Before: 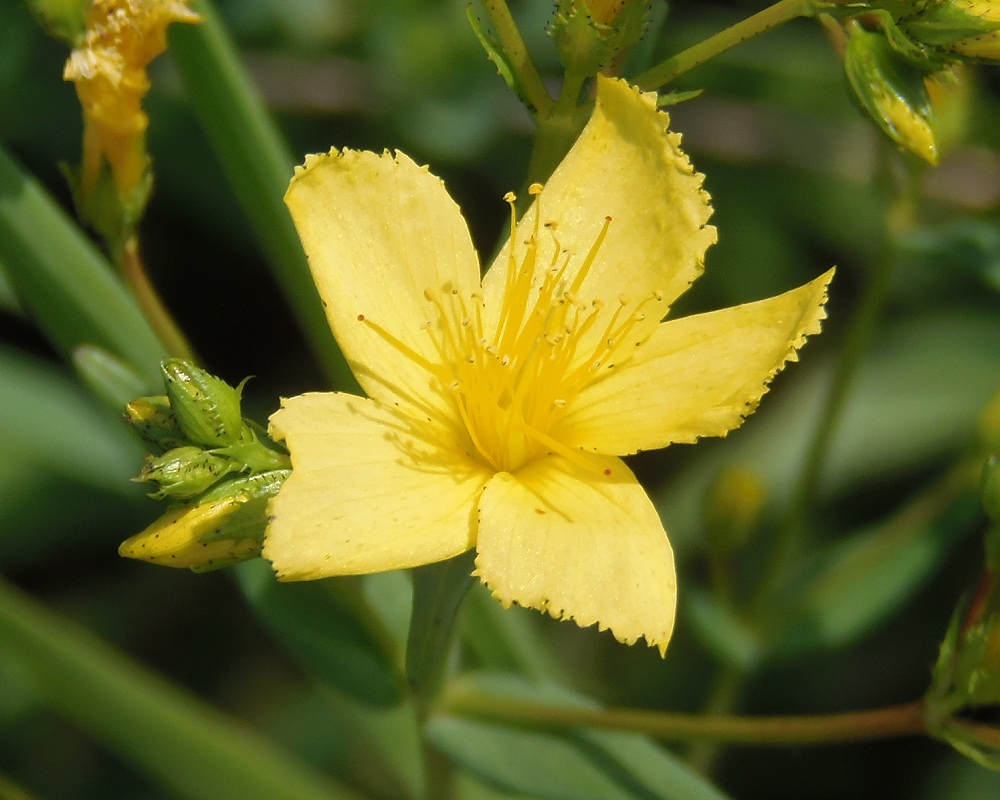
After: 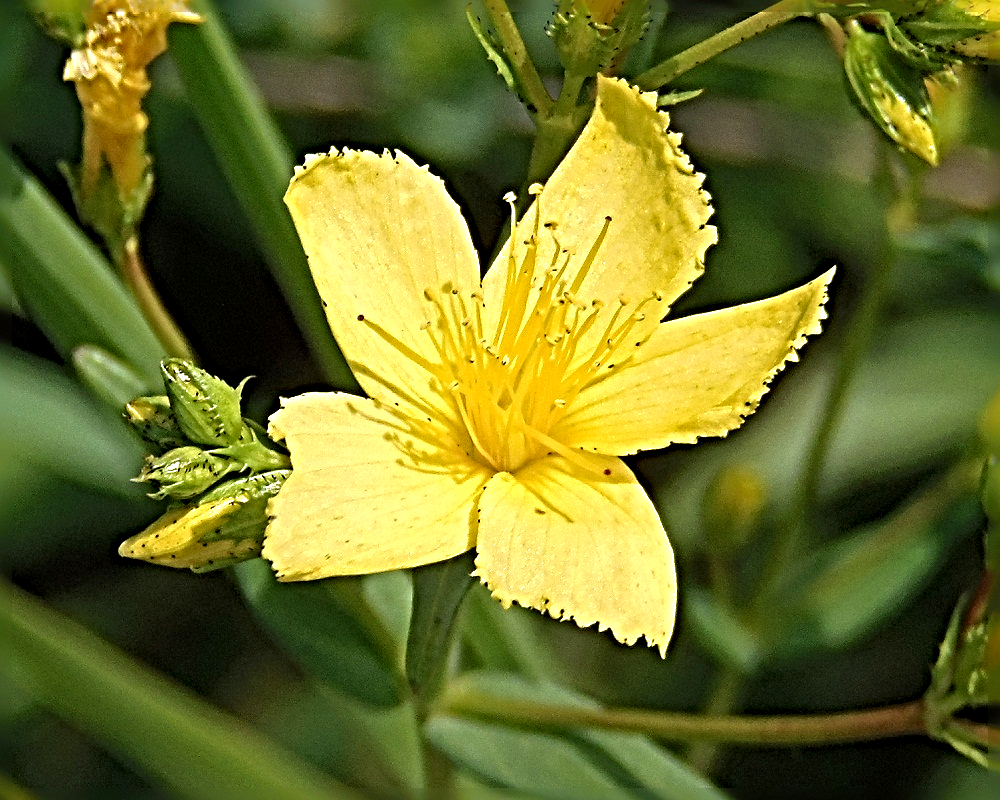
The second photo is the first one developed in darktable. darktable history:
sharpen: radius 6.262, amount 1.798, threshold 0.141
exposure: black level correction 0.001, exposure 0.299 EV, compensate exposure bias true, compensate highlight preservation false
